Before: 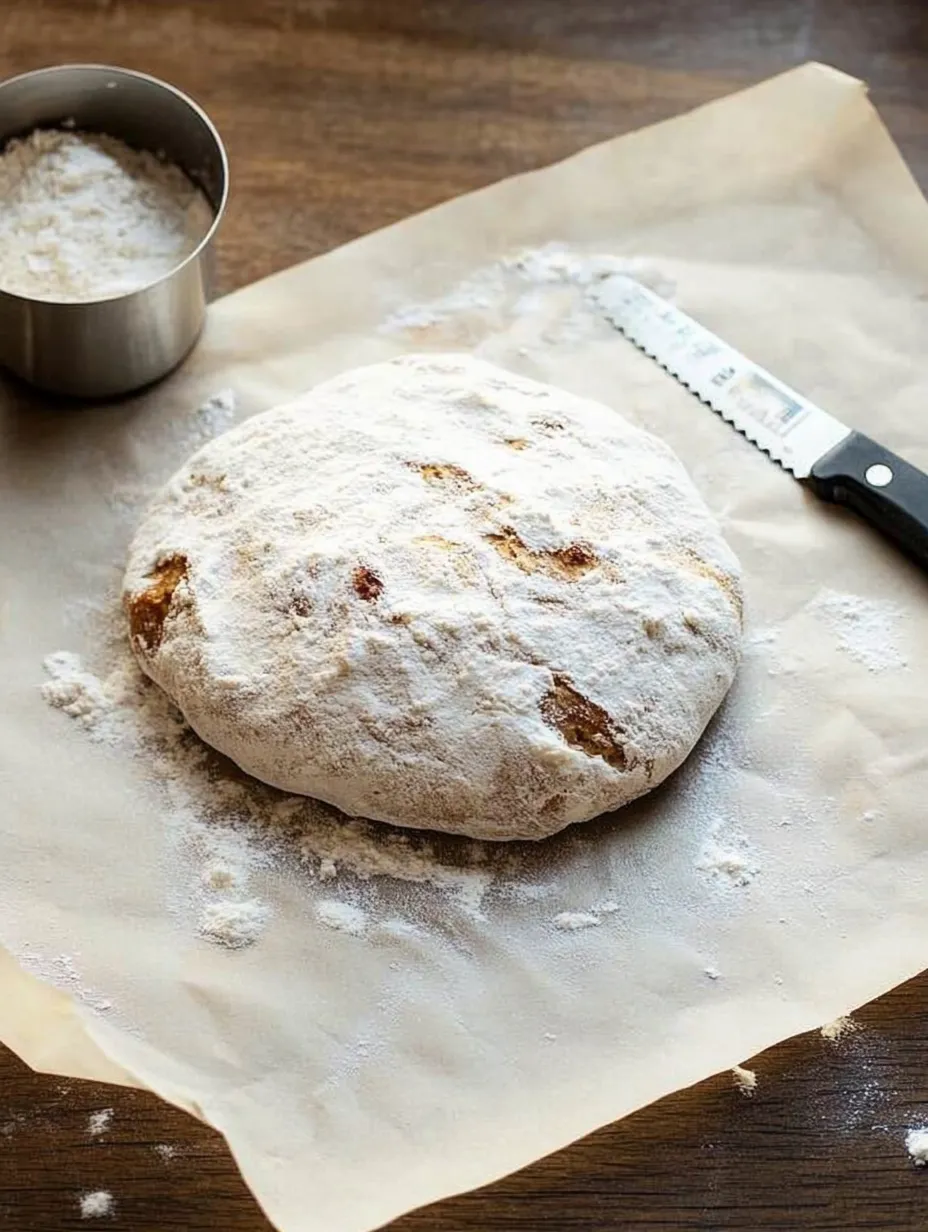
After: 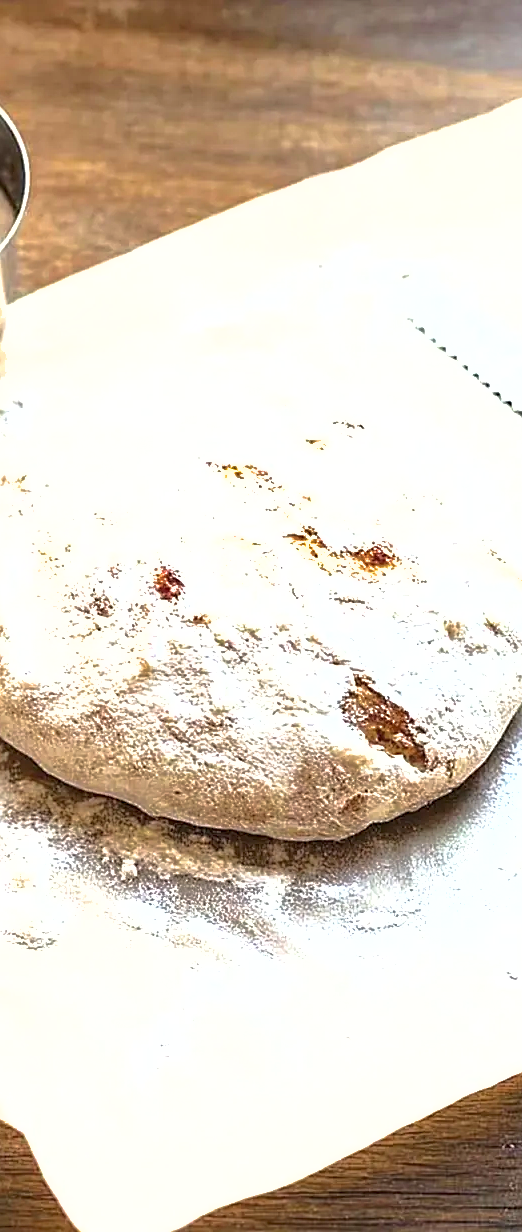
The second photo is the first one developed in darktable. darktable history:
shadows and highlights: shadows 30
crop: left 21.496%, right 22.254%
sharpen: on, module defaults
exposure: black level correction 0, exposure 1.45 EV, compensate exposure bias true, compensate highlight preservation false
